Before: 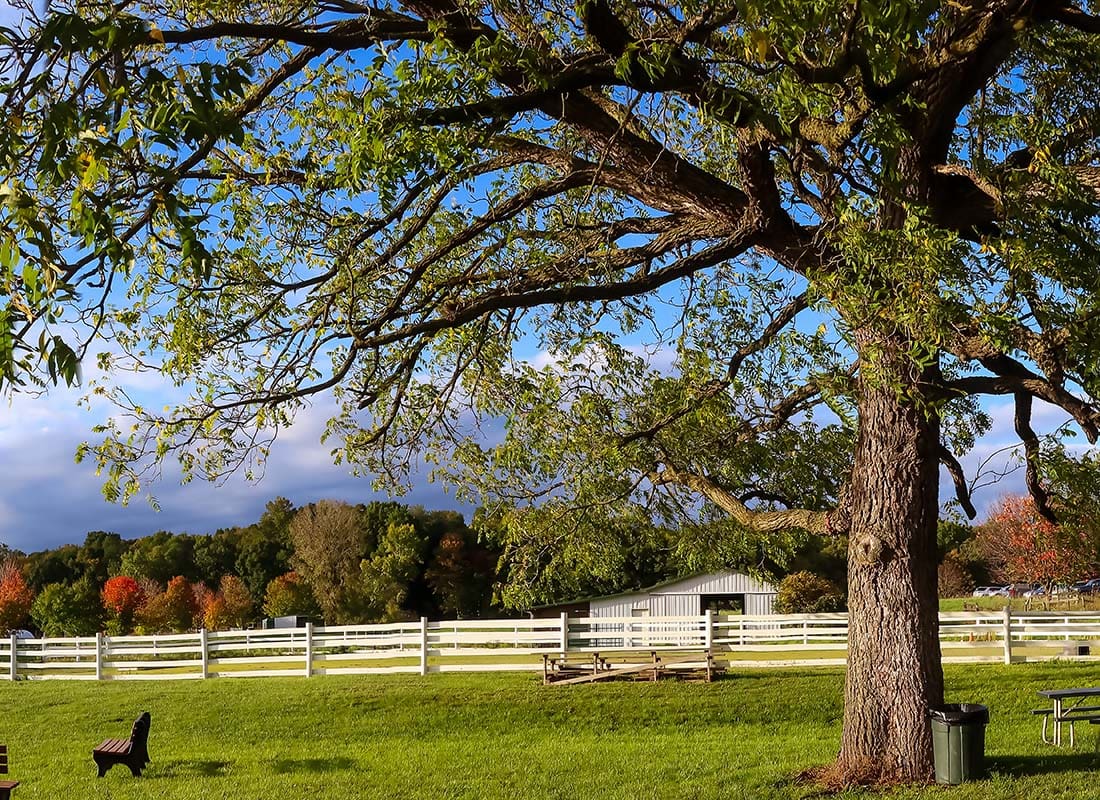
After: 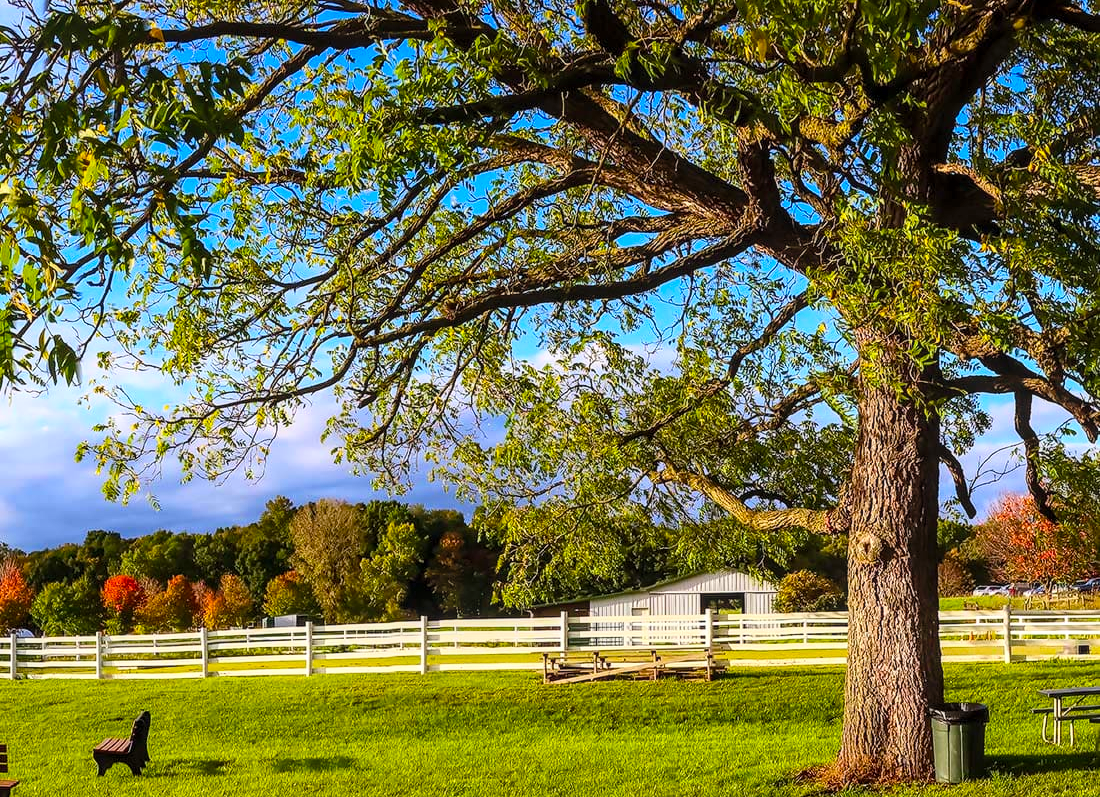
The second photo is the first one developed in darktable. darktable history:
local contrast: on, module defaults
contrast brightness saturation: contrast 0.201, brightness 0.167, saturation 0.222
crop: top 0.246%, bottom 0.113%
color balance rgb: linear chroma grading › global chroma 8.374%, perceptual saturation grading › global saturation 16.15%
